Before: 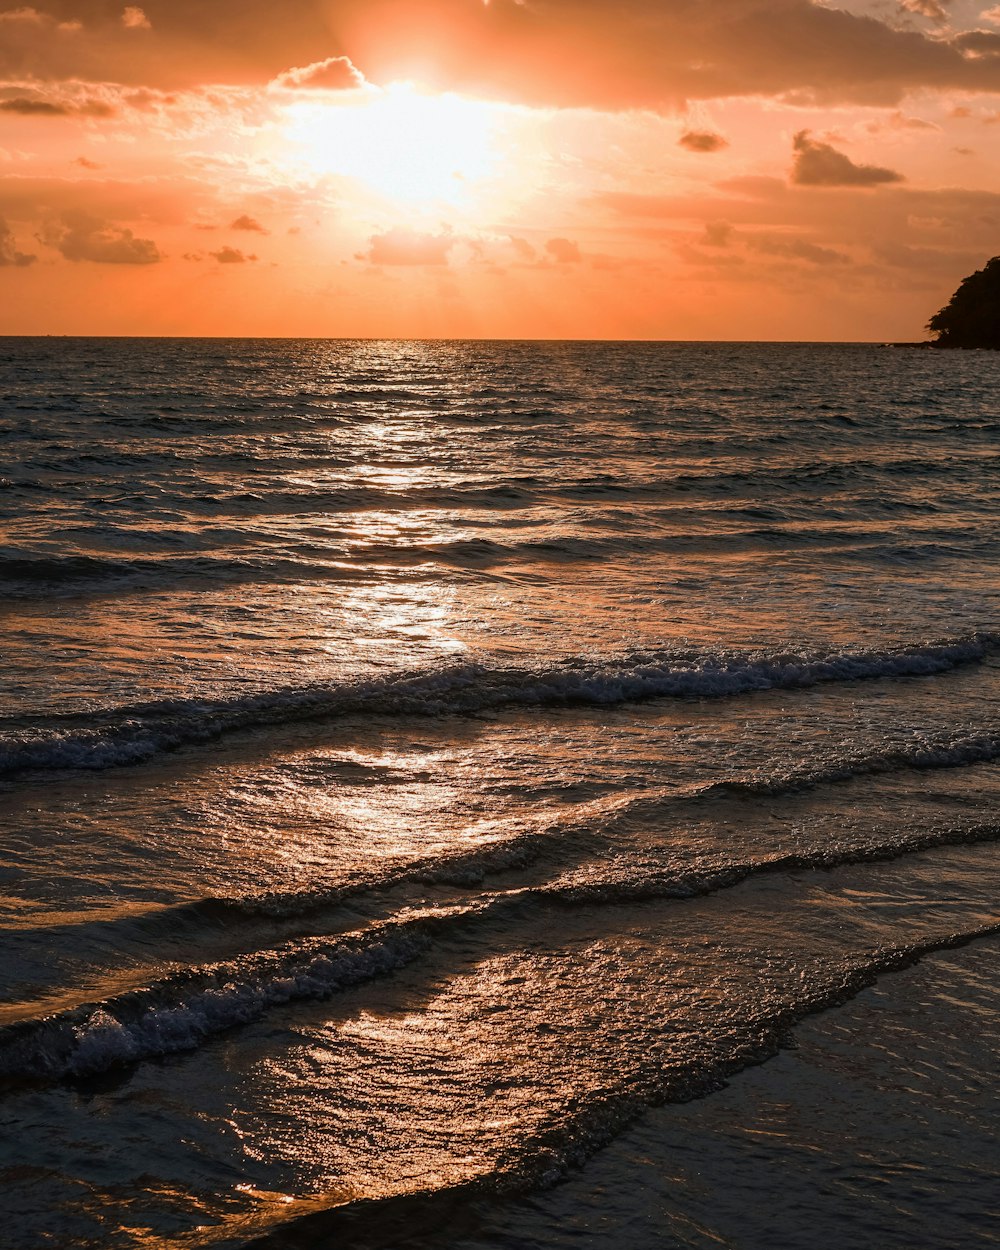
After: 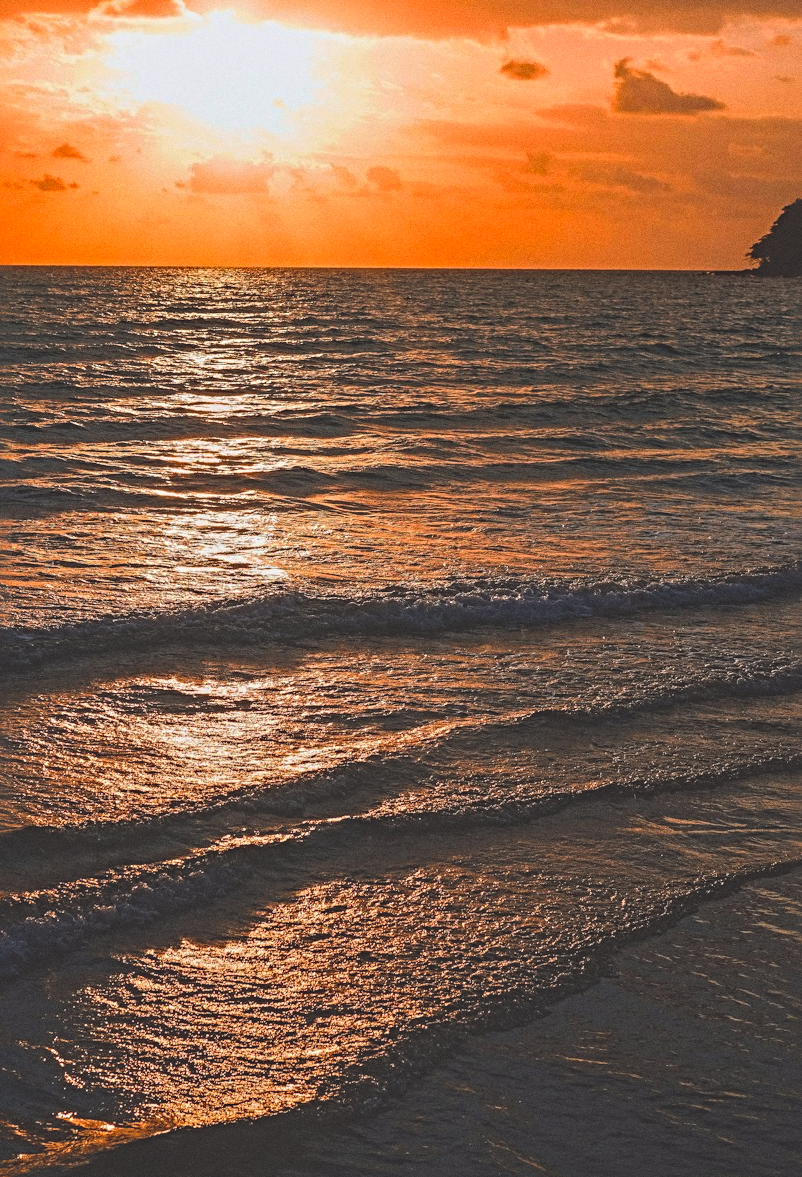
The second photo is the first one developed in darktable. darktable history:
crop and rotate: left 17.959%, top 5.771%, right 1.742%
grain: coarseness 0.09 ISO
exposure: black level correction -0.036, exposure -0.497 EV, compensate highlight preservation false
contrast brightness saturation: contrast 0.07, brightness 0.08, saturation 0.18
sharpen: radius 4.883
color balance: lift [1, 1.001, 0.999, 1.001], gamma [1, 1.004, 1.007, 0.993], gain [1, 0.991, 0.987, 1.013], contrast 10%, output saturation 120%
local contrast: detail 110%
